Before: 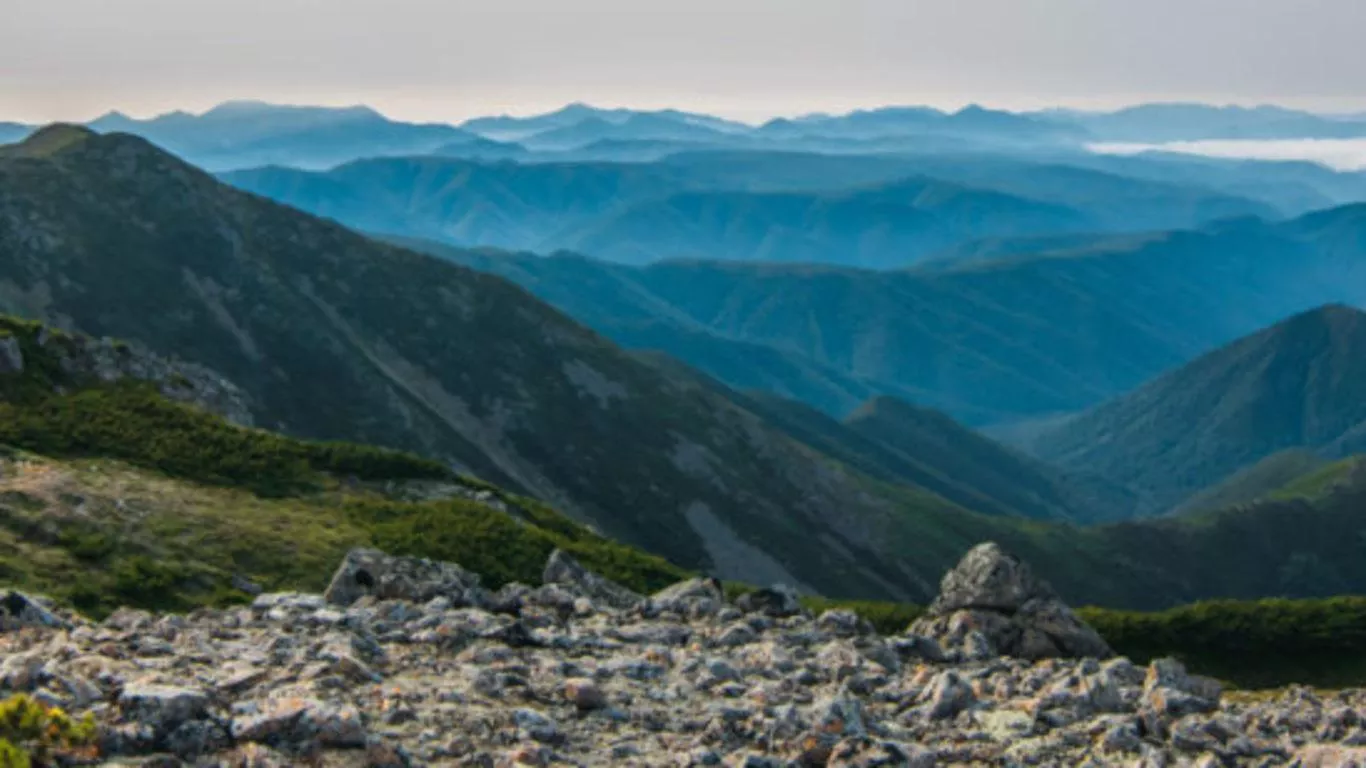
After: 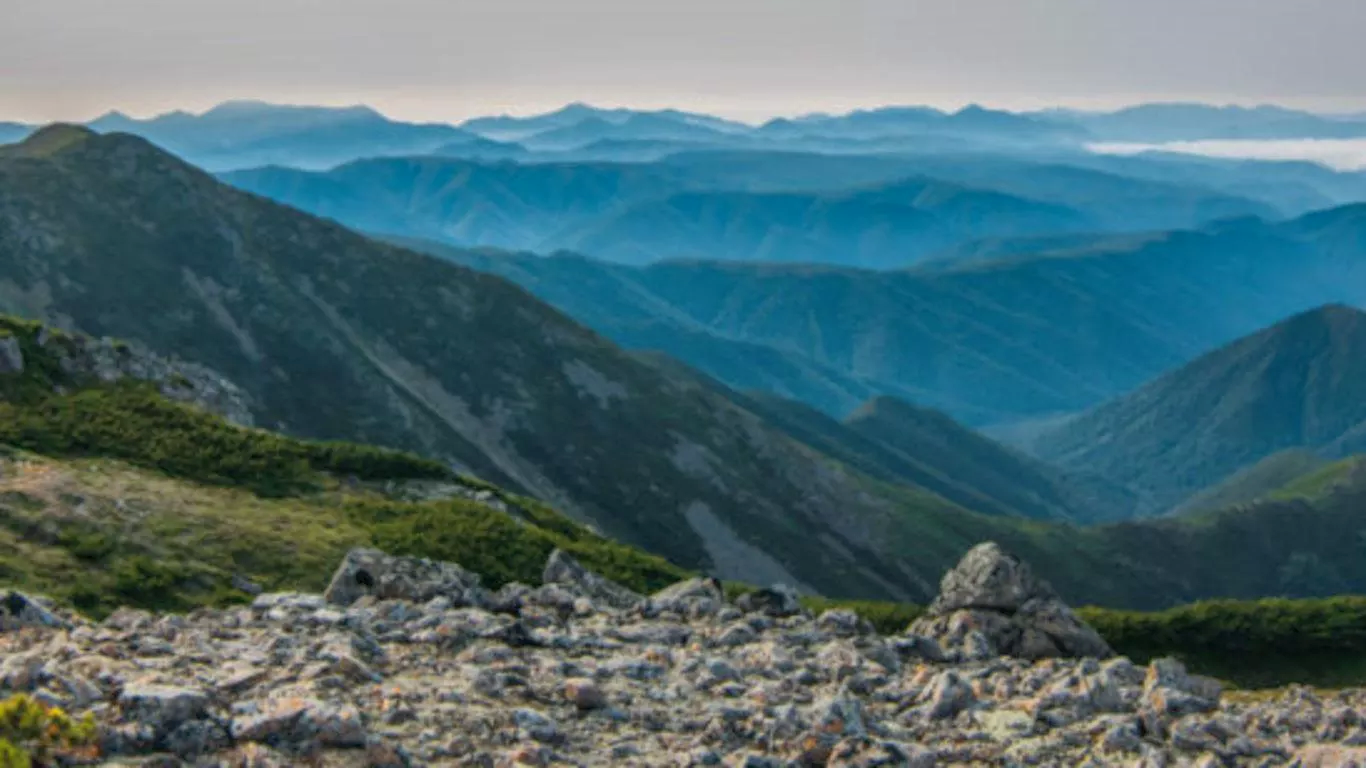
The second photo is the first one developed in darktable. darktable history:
local contrast: highlights 100%, shadows 100%, detail 120%, midtone range 0.2
shadows and highlights: on, module defaults
